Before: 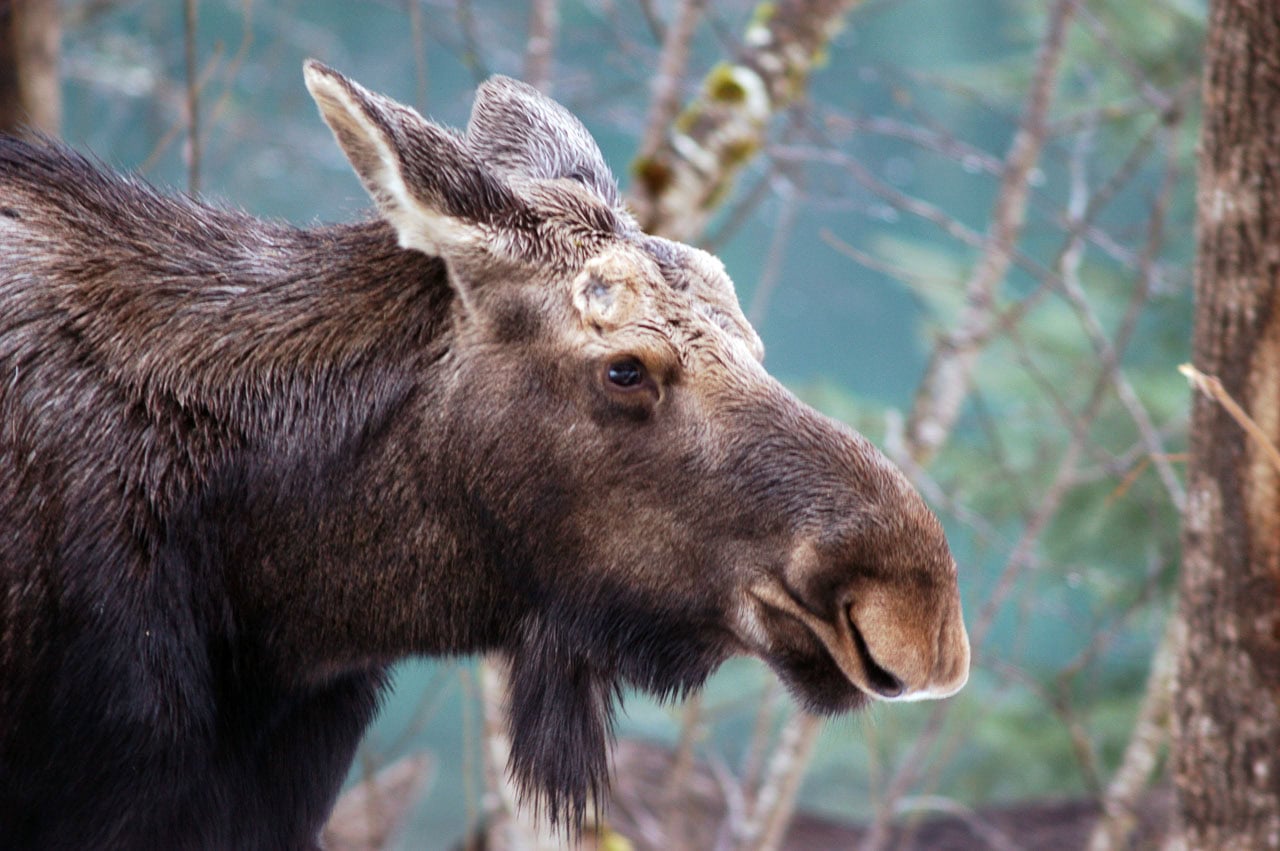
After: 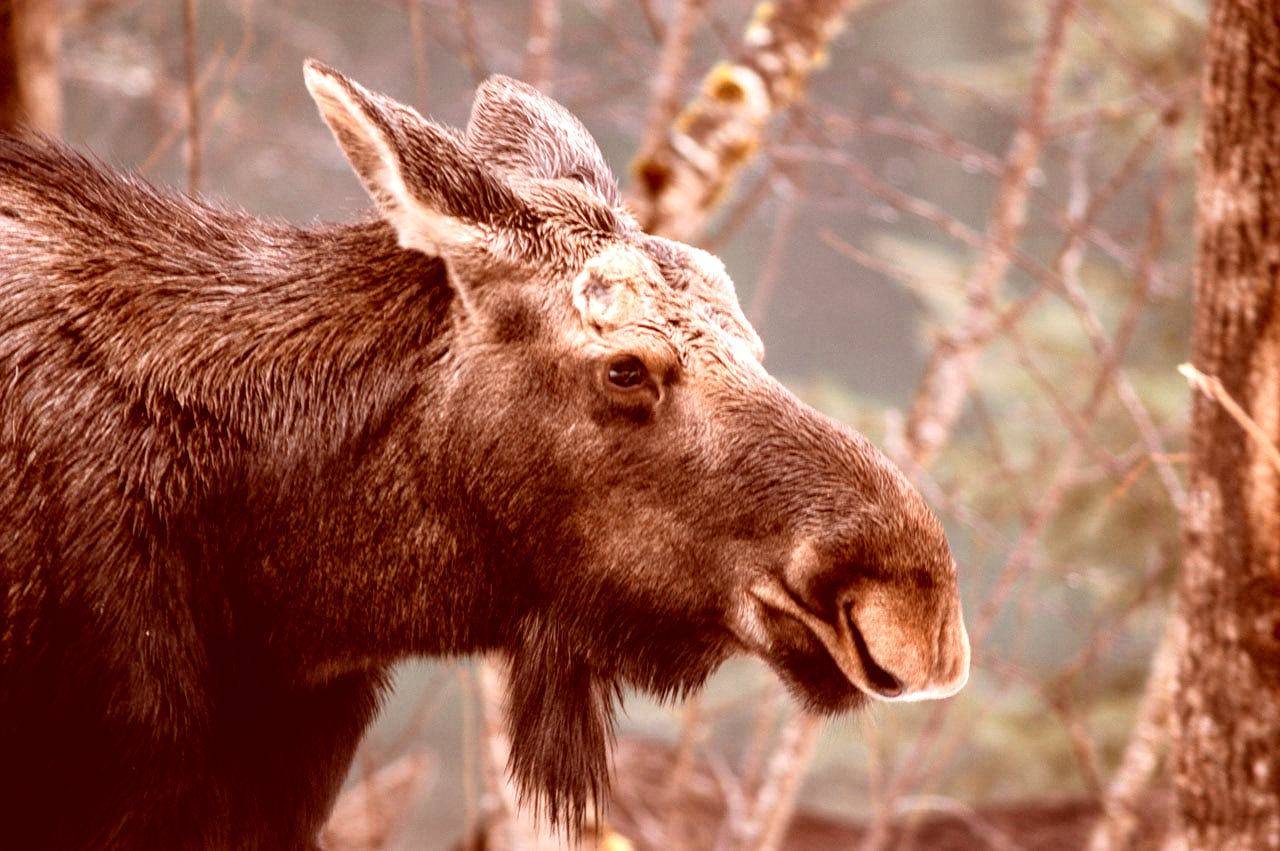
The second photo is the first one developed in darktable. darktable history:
color correction: highlights a* 9.2, highlights b* 8.84, shadows a* 39.74, shadows b* 39.89, saturation 0.787
local contrast: on, module defaults
tone equalizer: edges refinement/feathering 500, mask exposure compensation -1.57 EV, preserve details no
color zones: curves: ch0 [(0.018, 0.548) (0.197, 0.654) (0.425, 0.447) (0.605, 0.658) (0.732, 0.579)]; ch1 [(0.105, 0.531) (0.224, 0.531) (0.386, 0.39) (0.618, 0.456) (0.732, 0.456) (0.956, 0.421)]; ch2 [(0.039, 0.583) (0.215, 0.465) (0.399, 0.544) (0.465, 0.548) (0.614, 0.447) (0.724, 0.43) (0.882, 0.623) (0.956, 0.632)]
